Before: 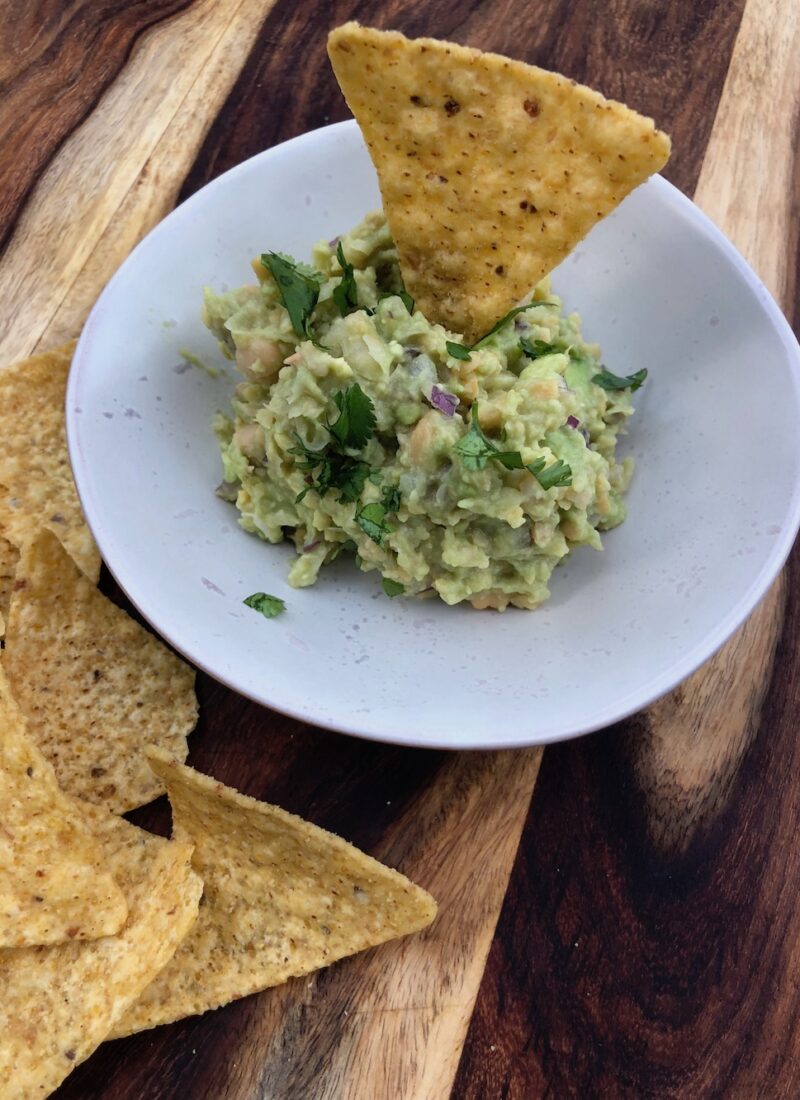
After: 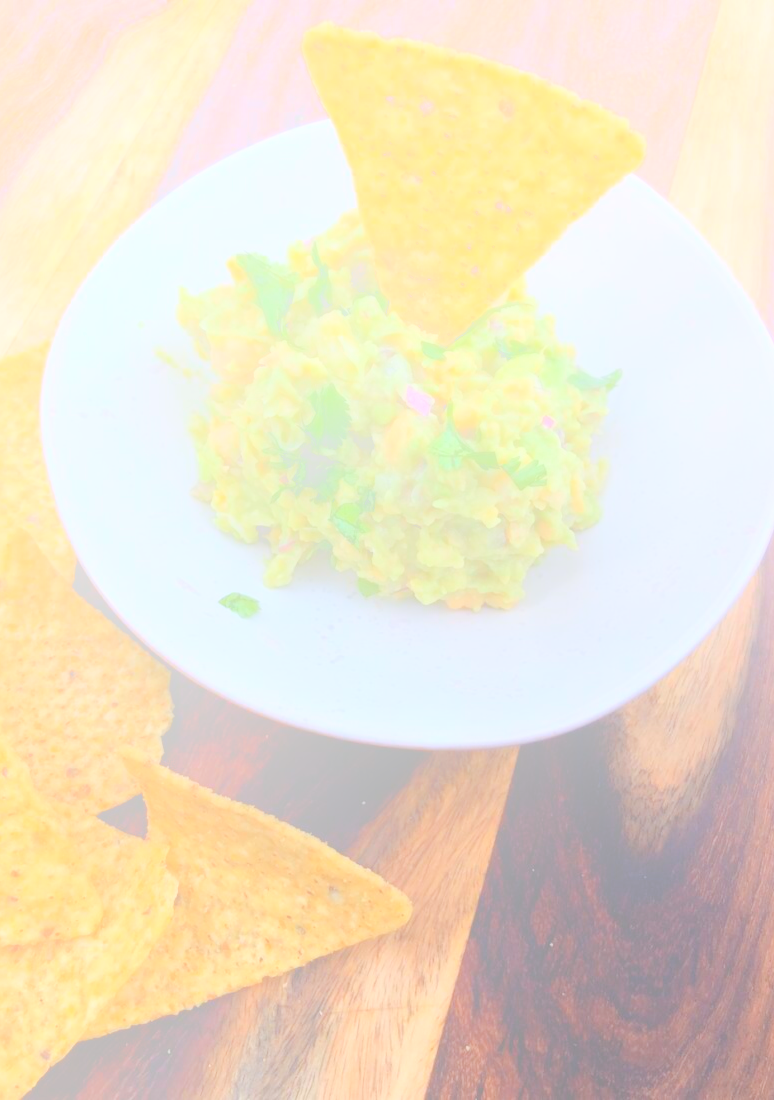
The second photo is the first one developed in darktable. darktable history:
bloom: size 70%, threshold 25%, strength 70%
crop and rotate: left 3.238%
